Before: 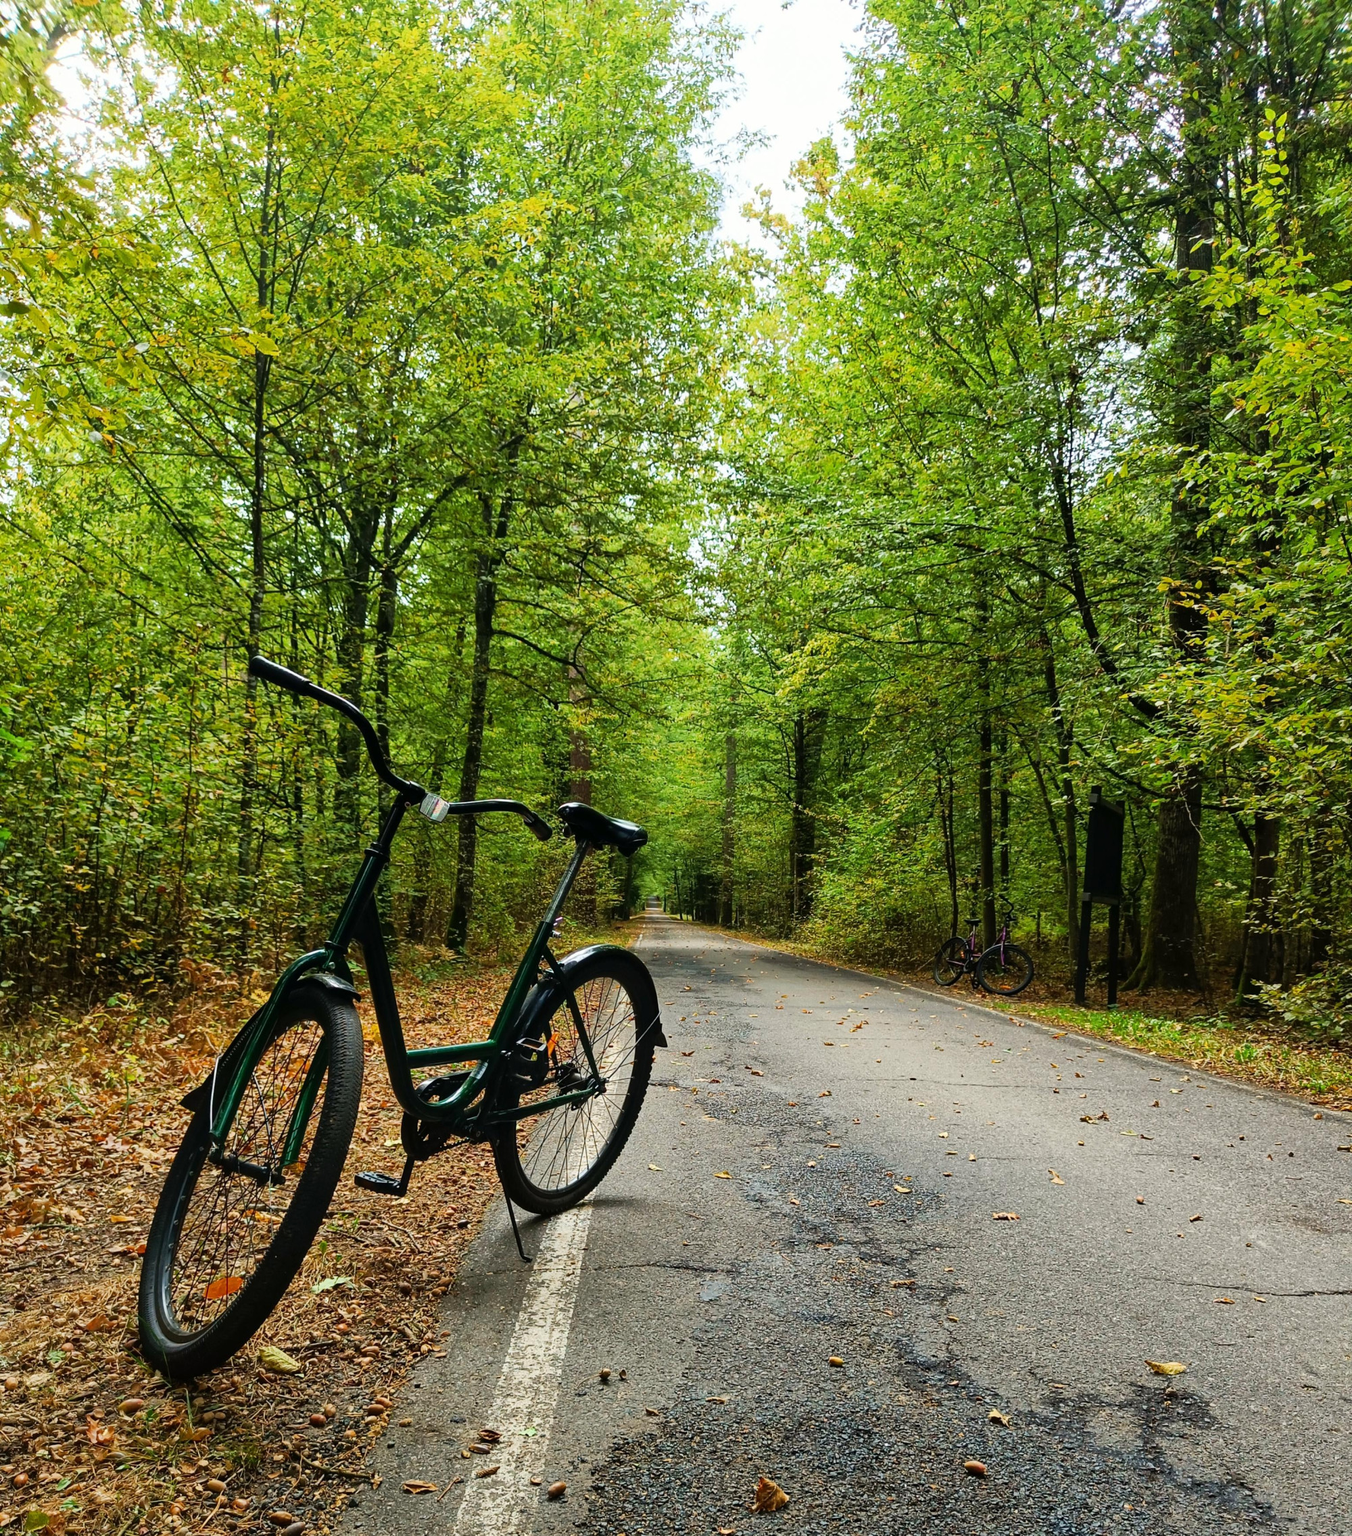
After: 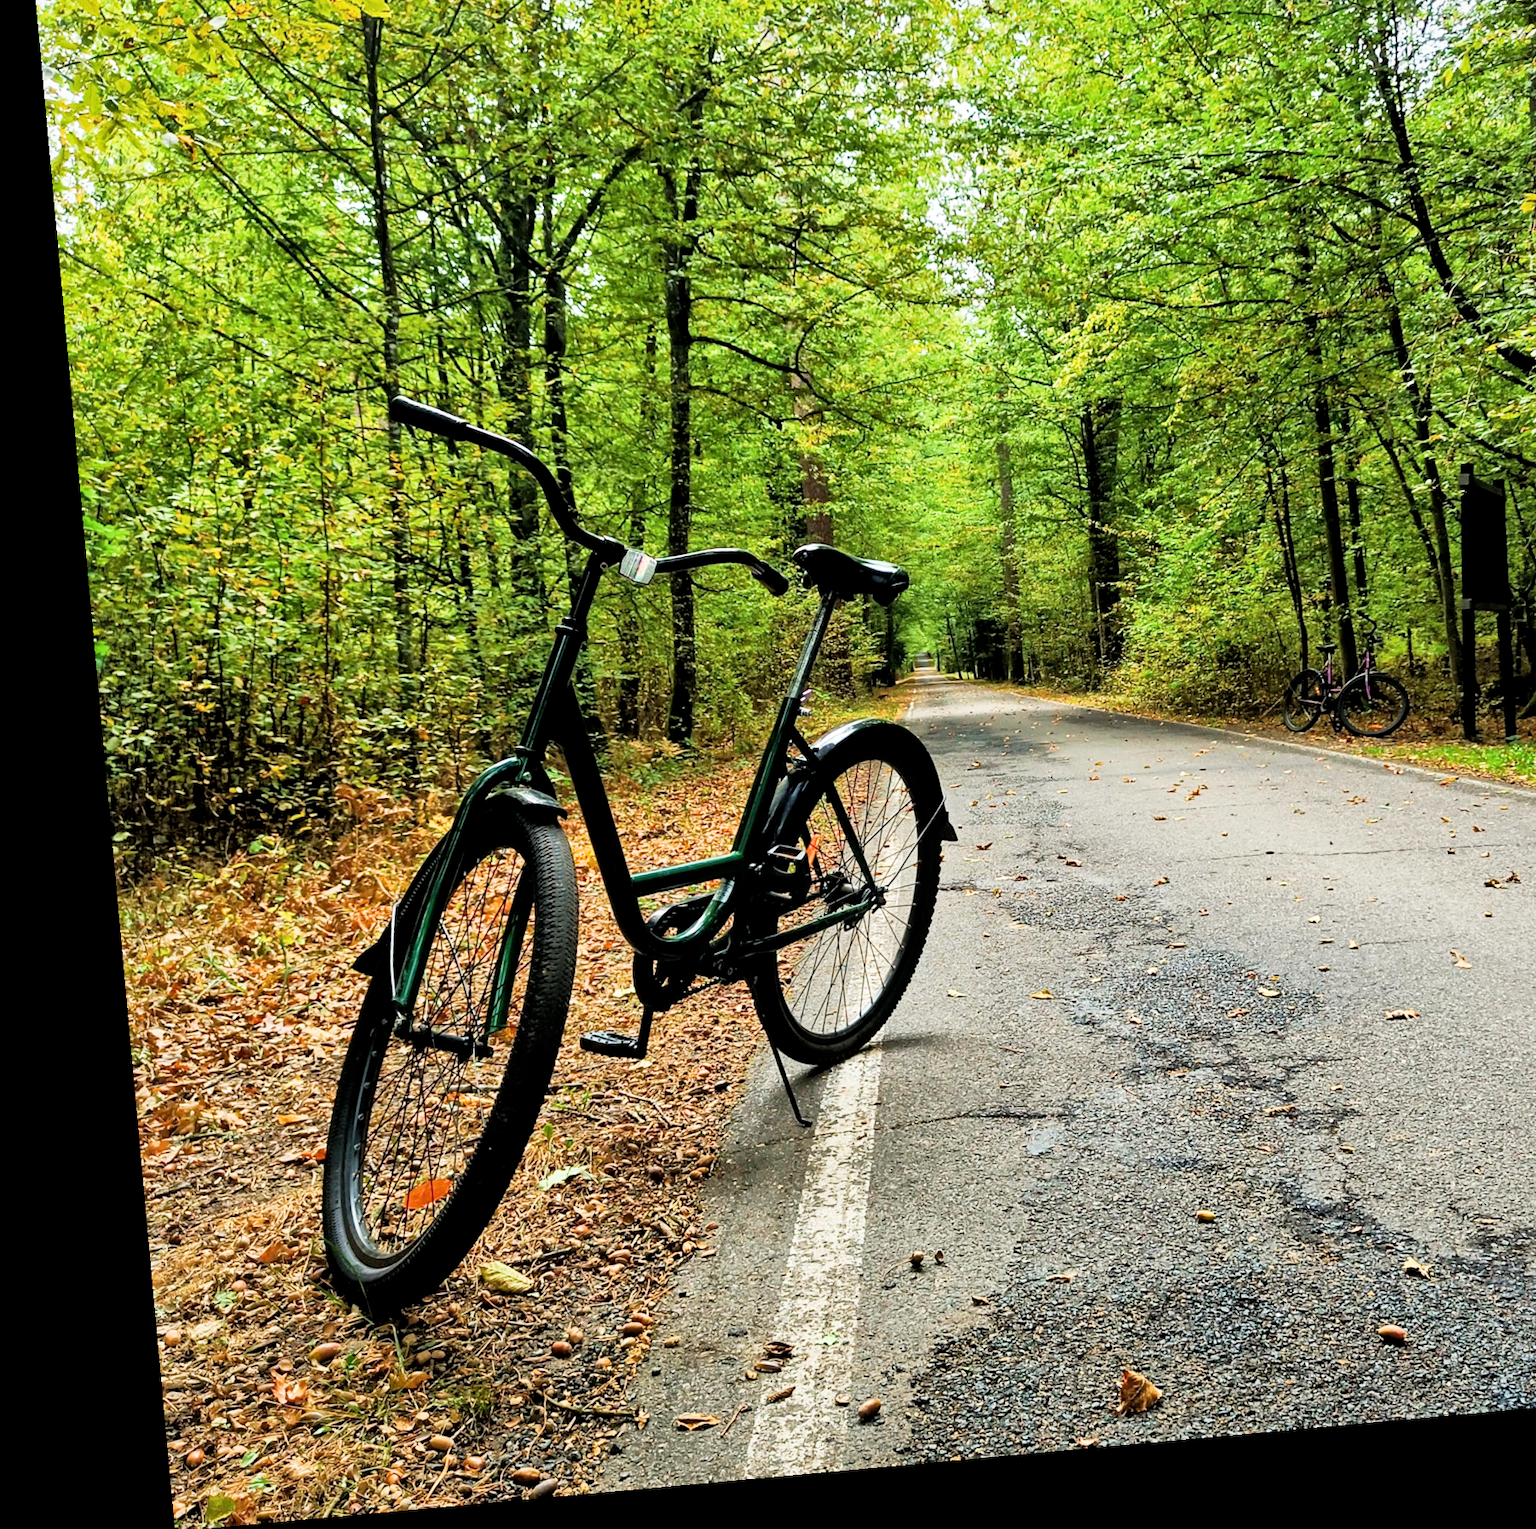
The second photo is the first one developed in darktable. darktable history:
filmic rgb: black relative exposure -5 EV, white relative exposure 3.5 EV, hardness 3.19, contrast 1.2, highlights saturation mix -50%
exposure: black level correction 0, exposure 0.5 EV, compensate exposure bias true, compensate highlight preservation false
local contrast: mode bilateral grid, contrast 20, coarseness 50, detail 132%, midtone range 0.2
tone equalizer: -8 EV 1 EV, -7 EV 1 EV, -6 EV 1 EV, -5 EV 1 EV, -4 EV 1 EV, -3 EV 0.75 EV, -2 EV 0.5 EV, -1 EV 0.25 EV
crop: top 26.531%, right 17.959%
rotate and perspective: rotation -5.2°, automatic cropping off
